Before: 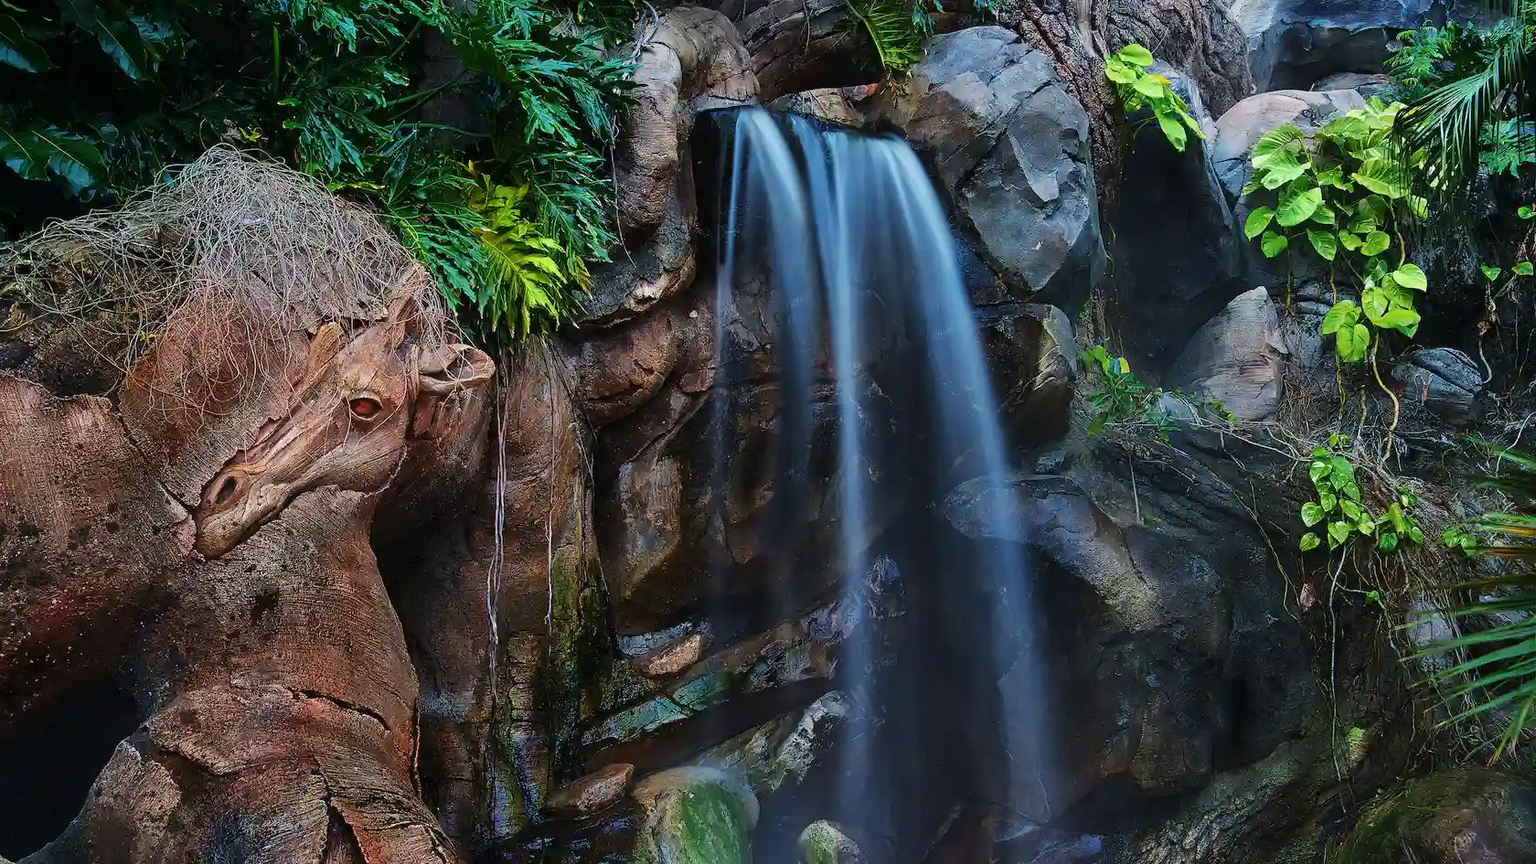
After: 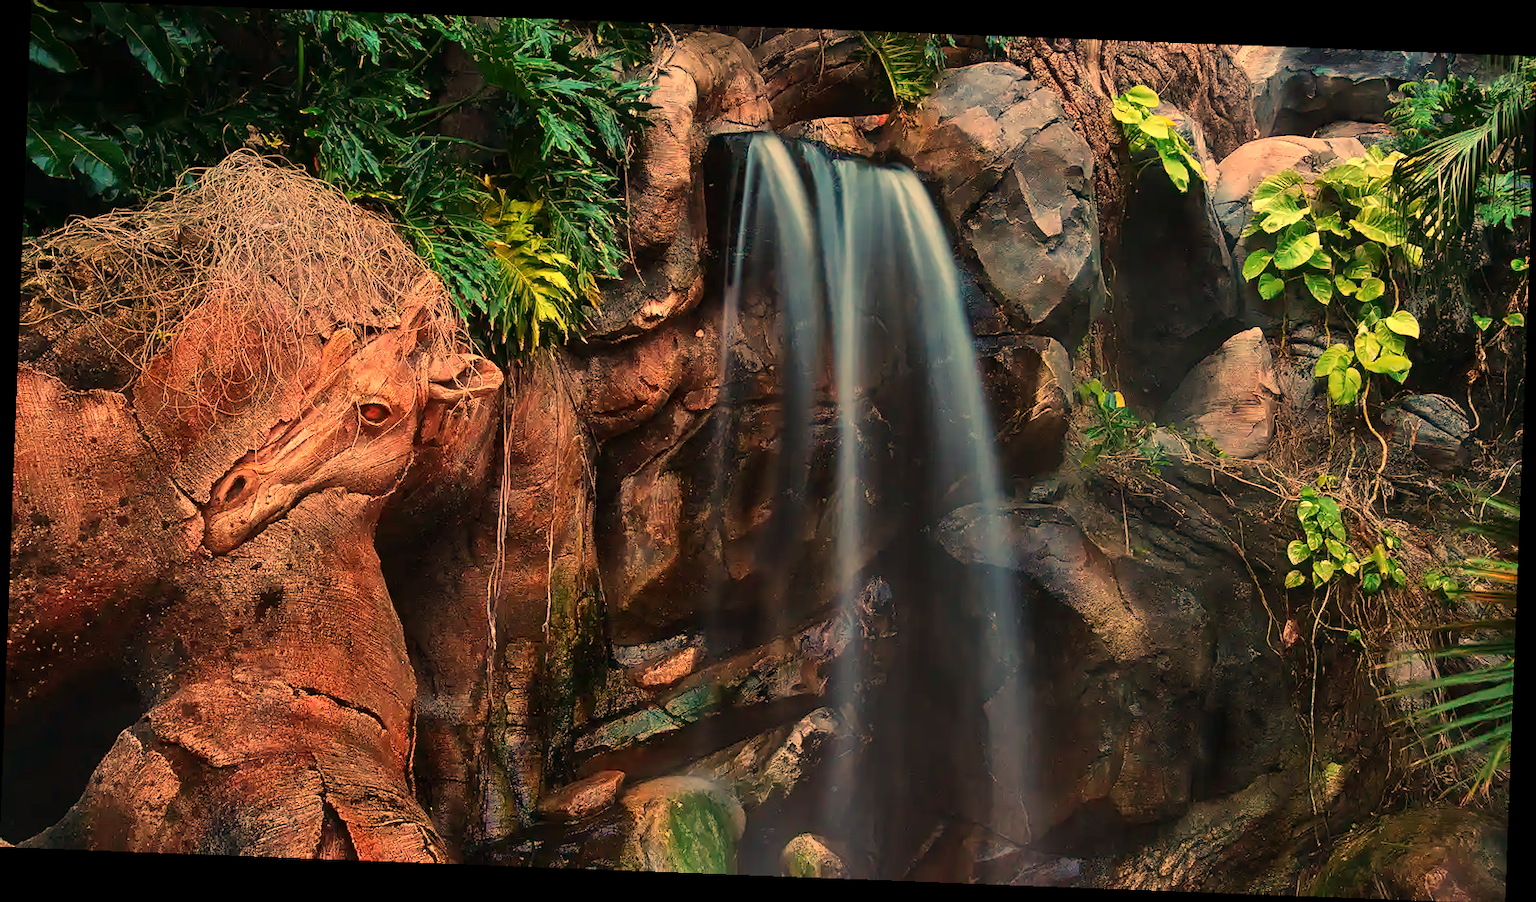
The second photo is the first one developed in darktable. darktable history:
rotate and perspective: rotation 2.17°, automatic cropping off
white balance: red 1.467, blue 0.684
